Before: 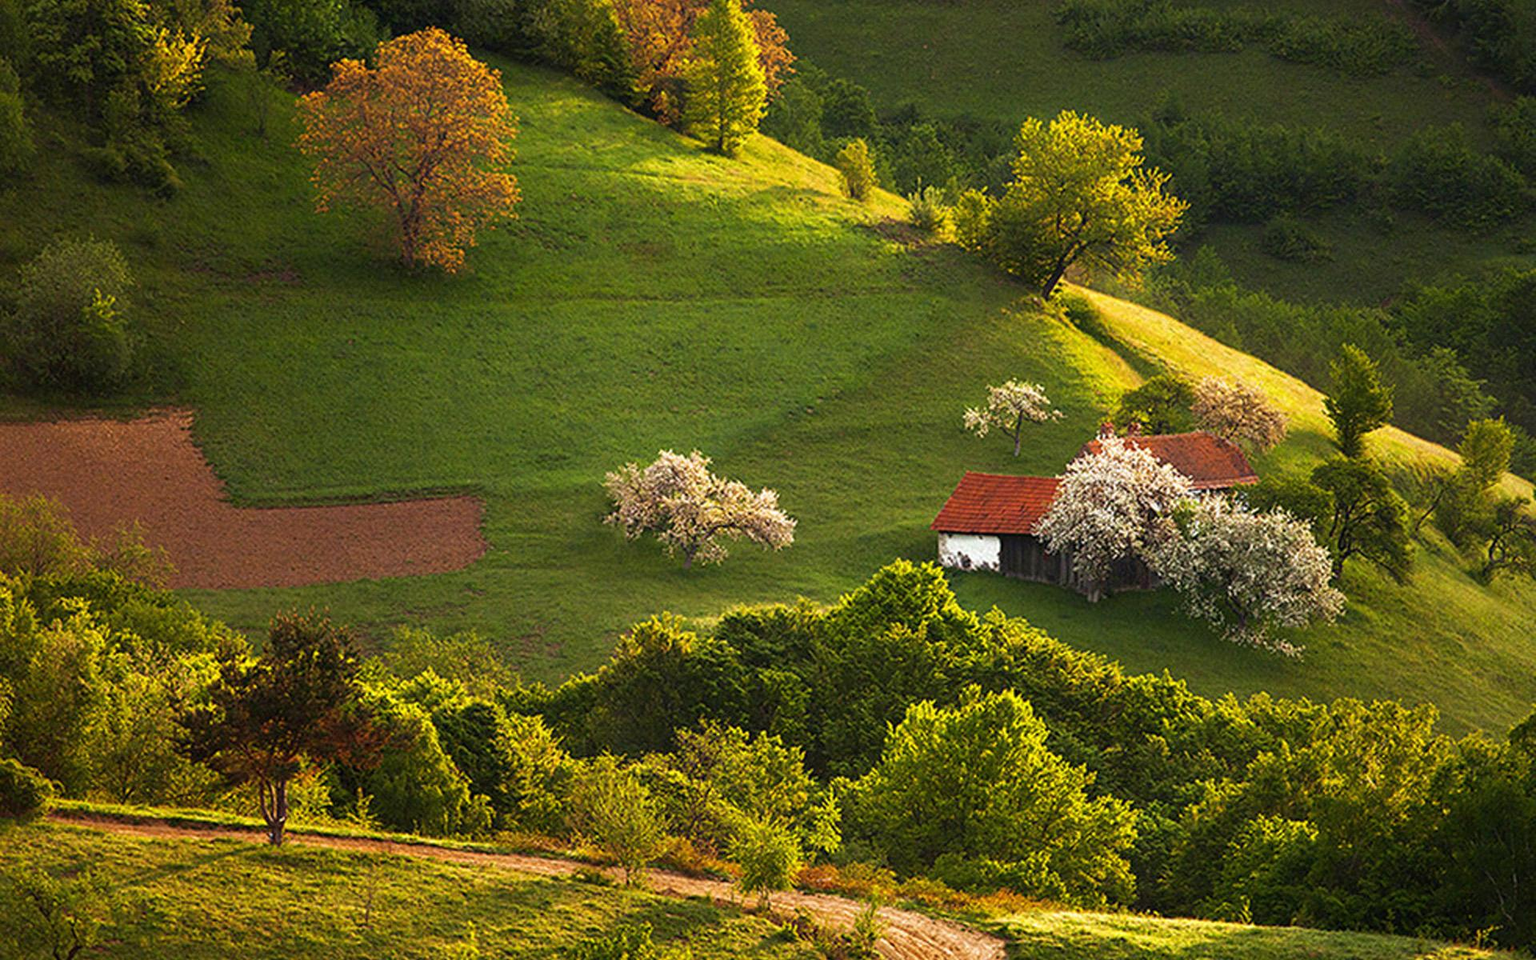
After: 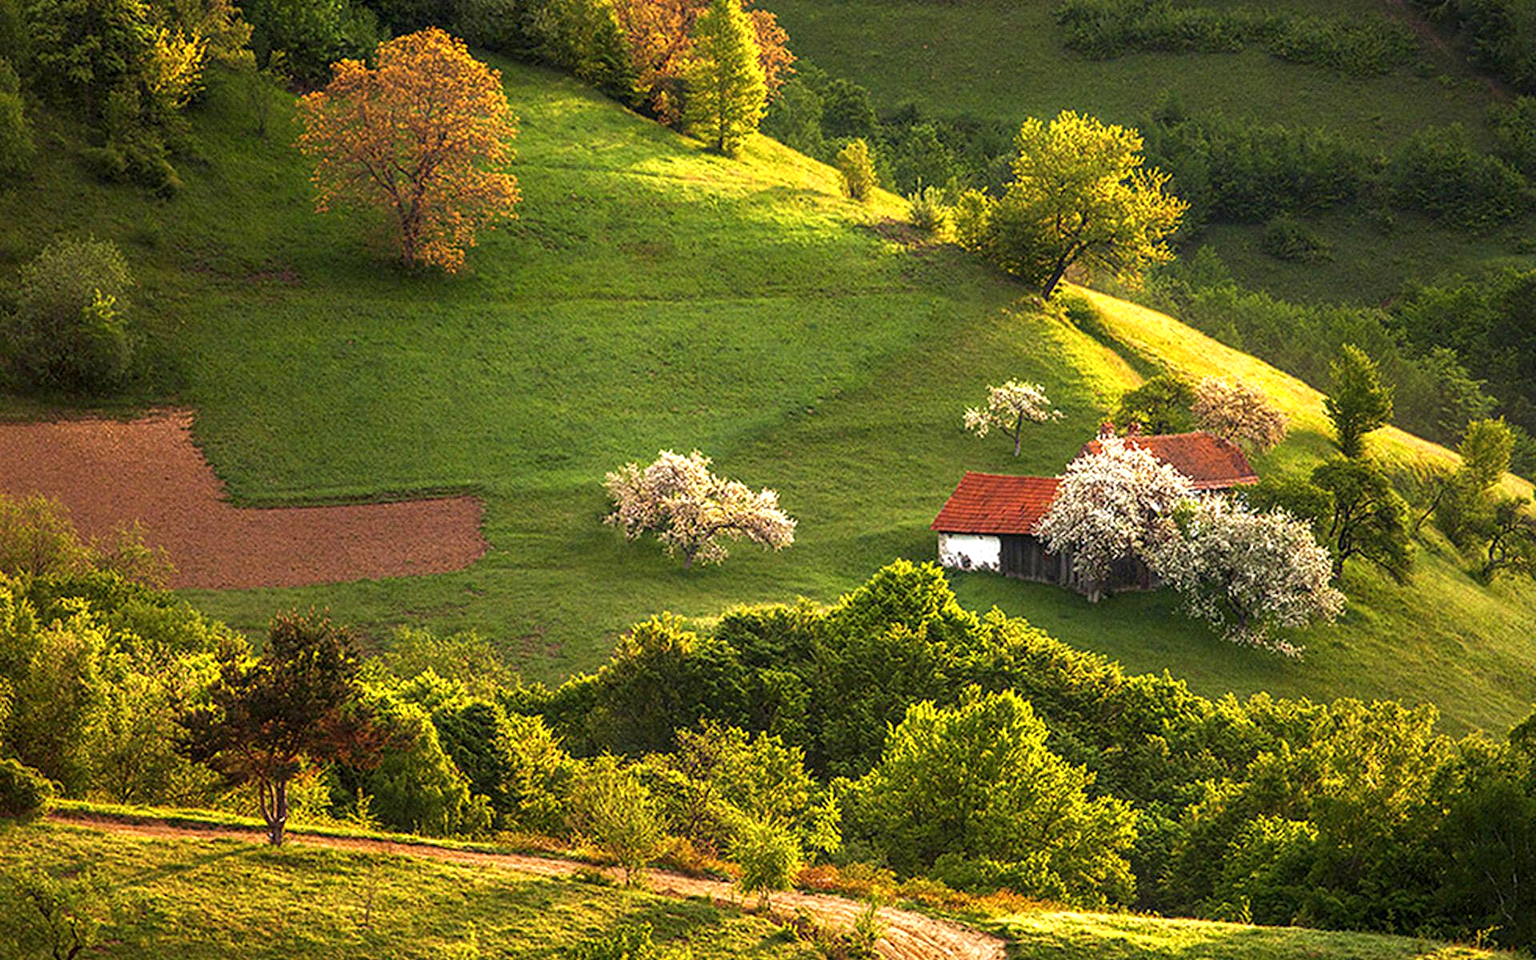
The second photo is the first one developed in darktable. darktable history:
exposure: exposure 0.463 EV, compensate exposure bias true, compensate highlight preservation false
local contrast: on, module defaults
